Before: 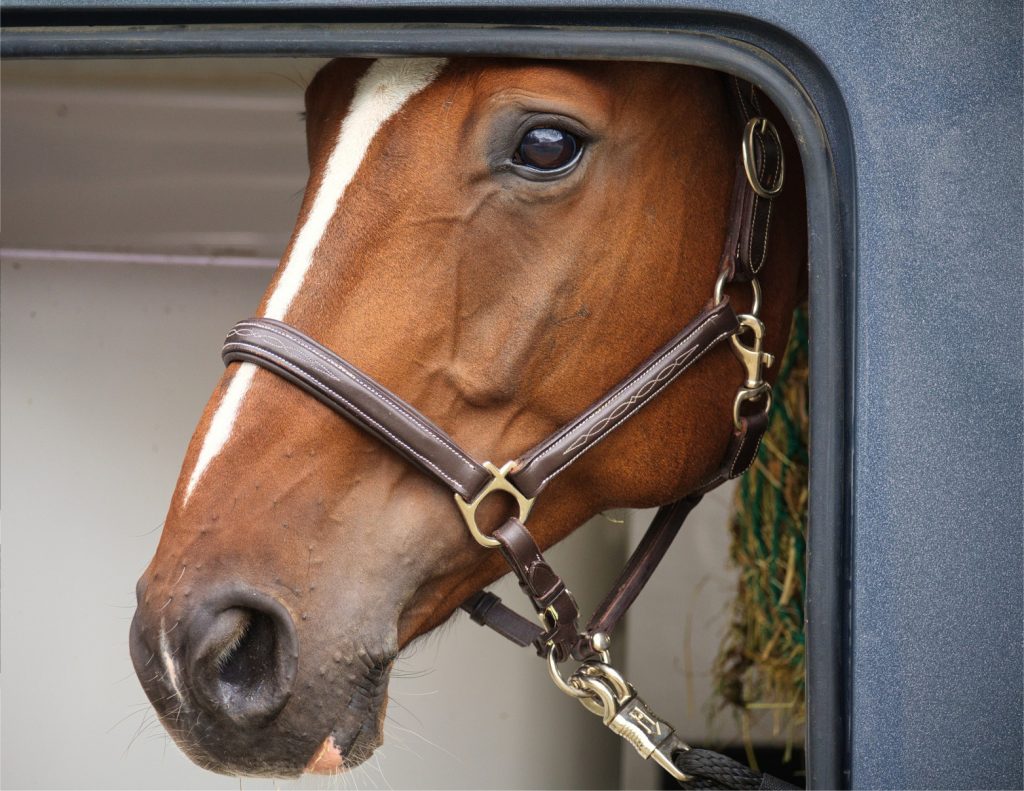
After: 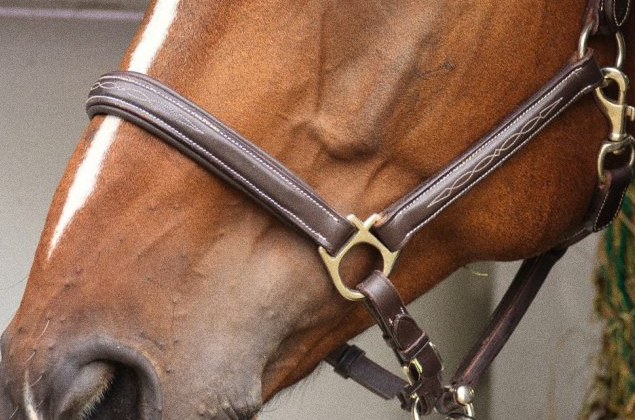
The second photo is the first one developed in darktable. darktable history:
grain: on, module defaults
crop: left 13.312%, top 31.28%, right 24.627%, bottom 15.582%
